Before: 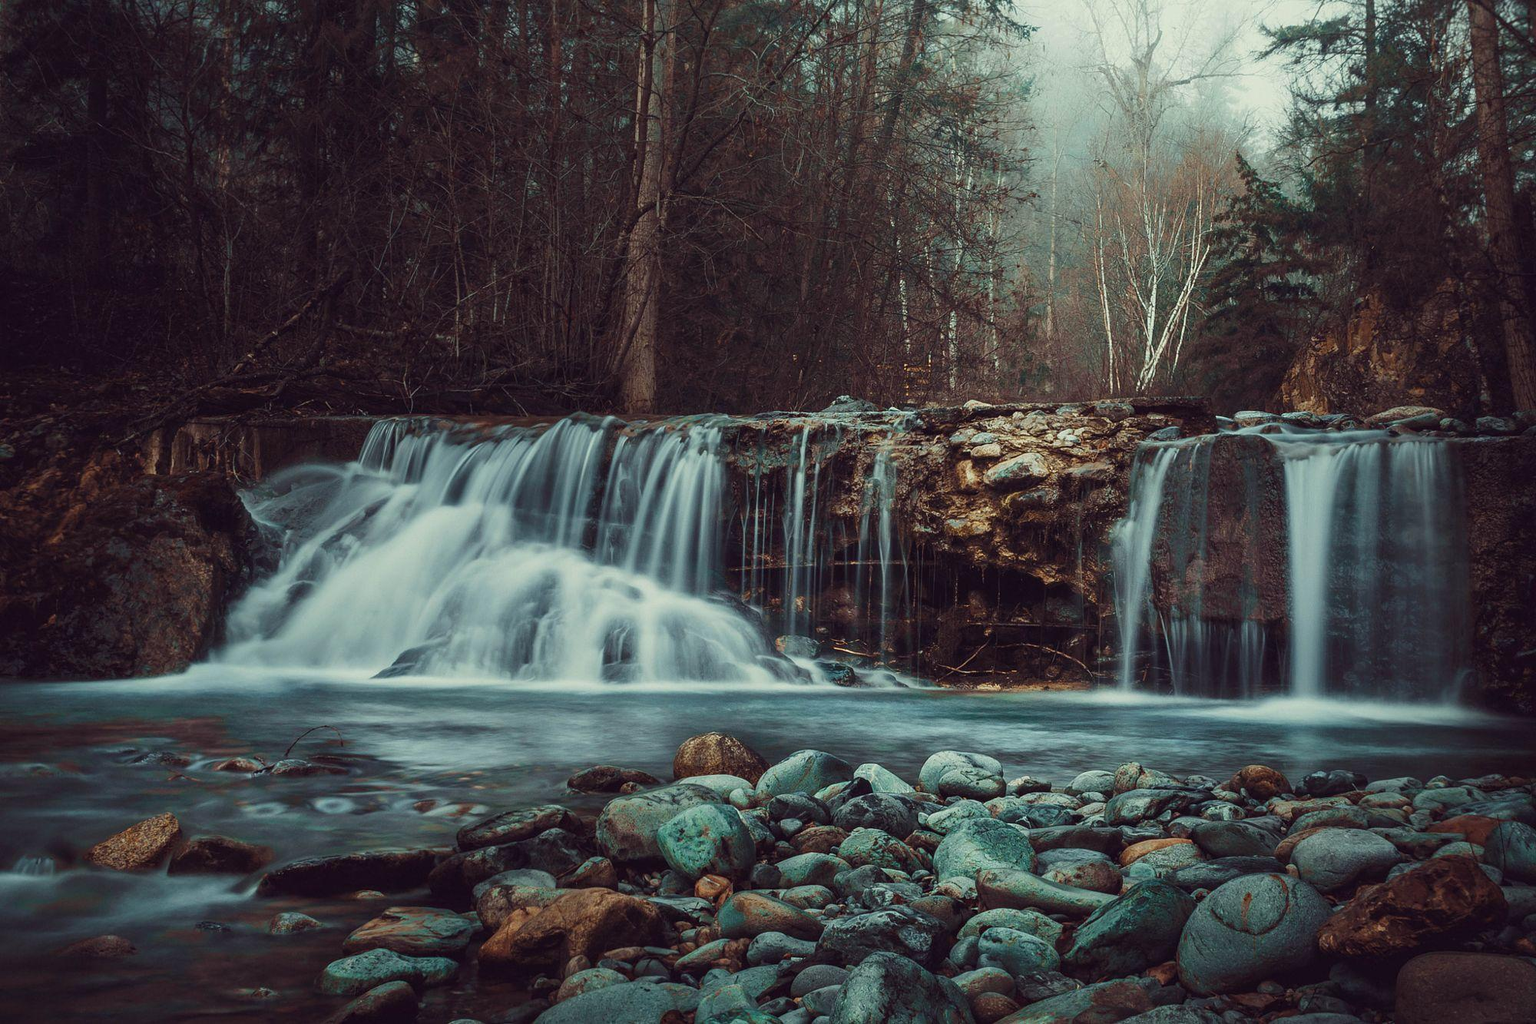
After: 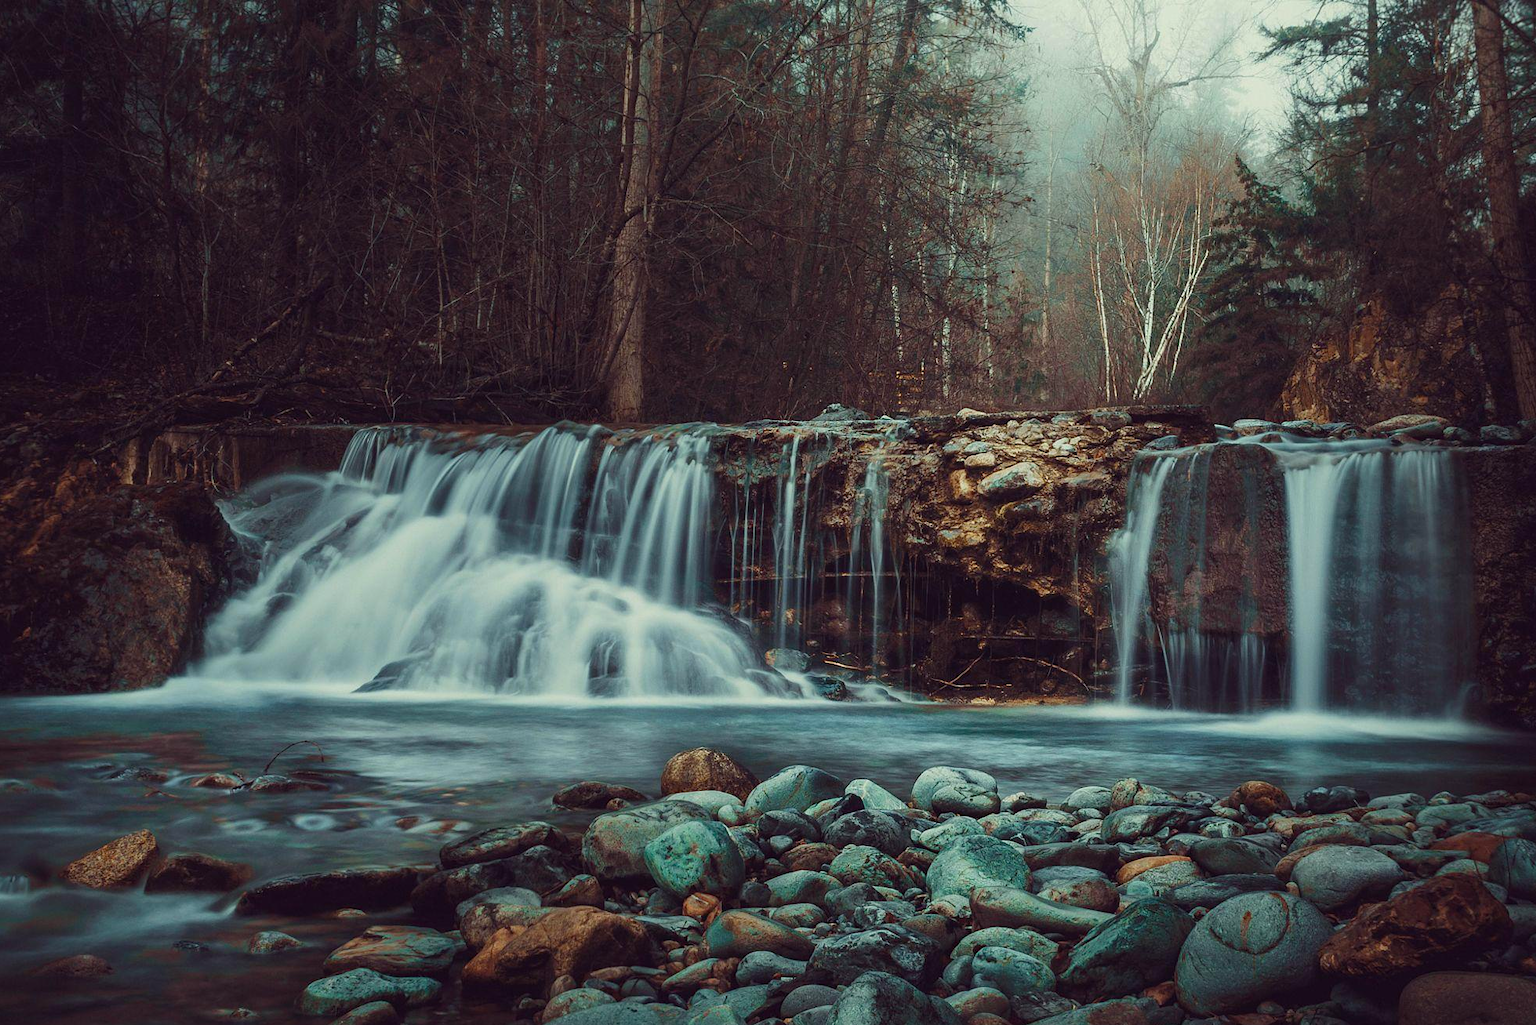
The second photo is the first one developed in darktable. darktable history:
crop: left 1.743%, right 0.28%, bottom 1.858%
contrast brightness saturation: saturation 0.124
